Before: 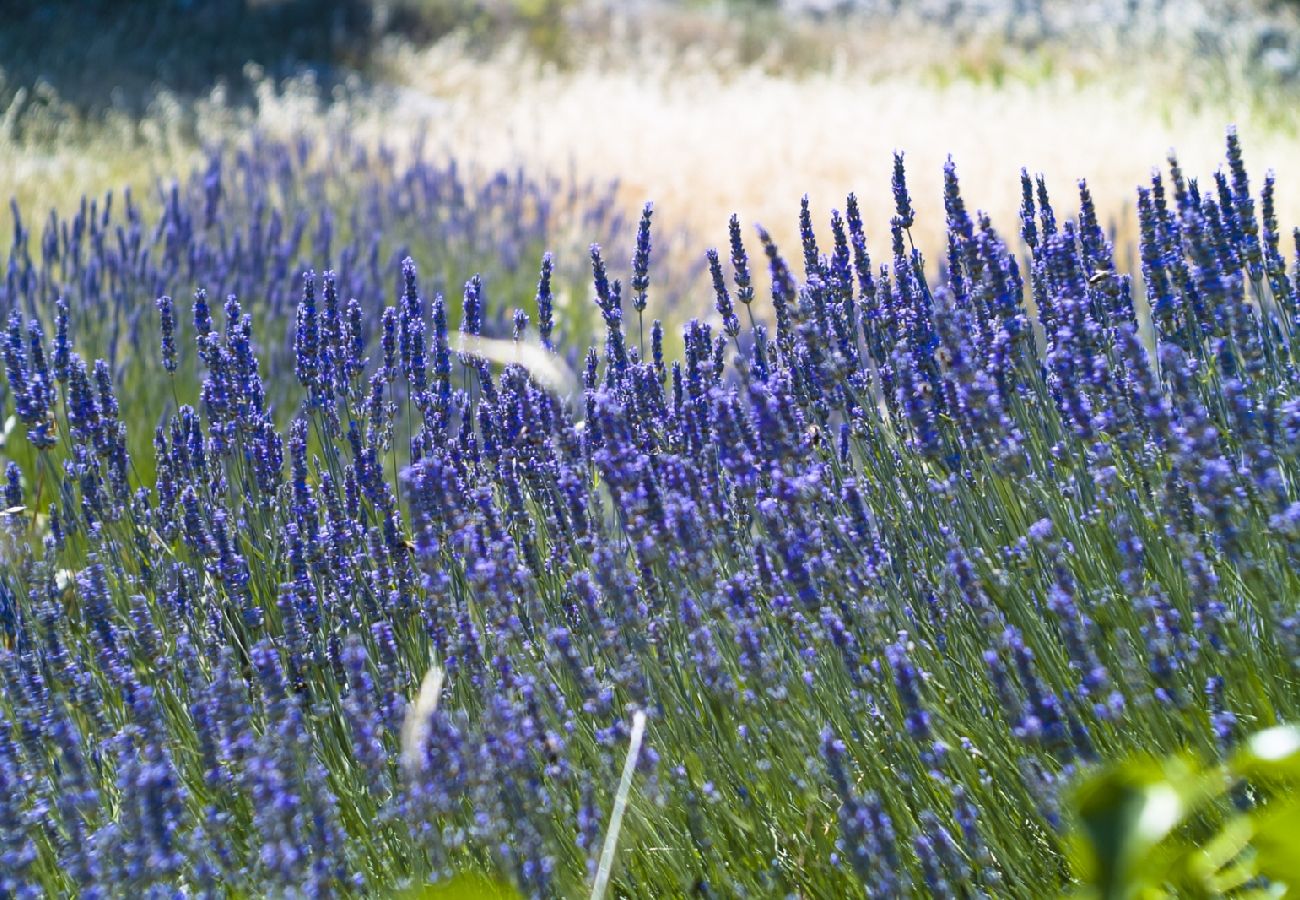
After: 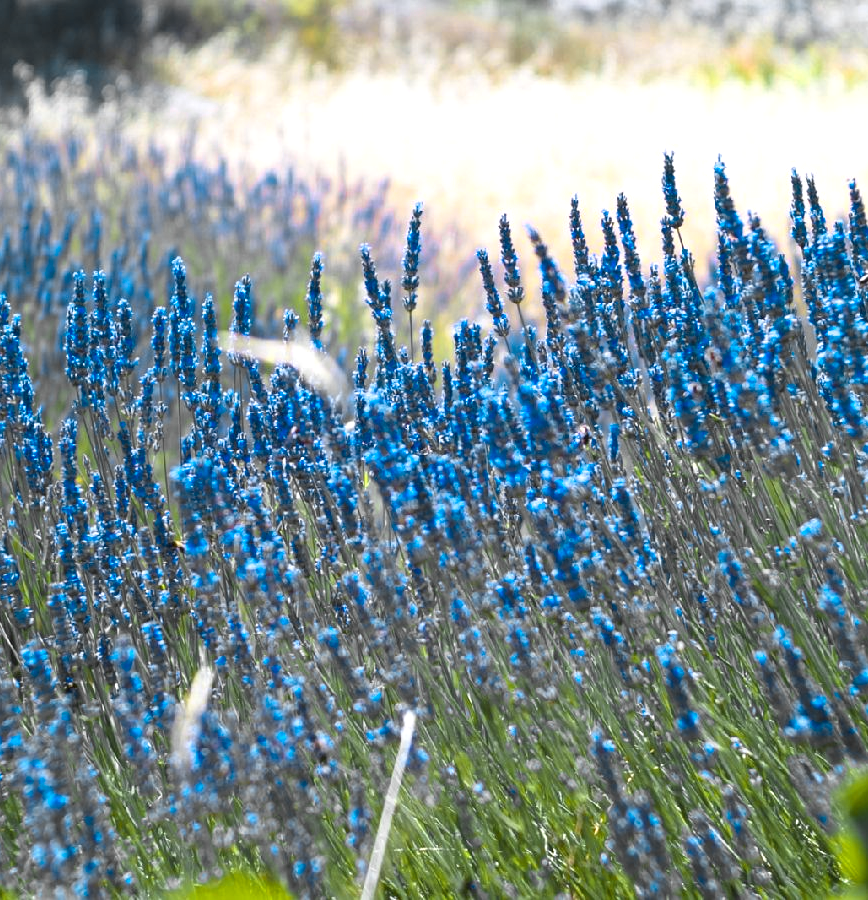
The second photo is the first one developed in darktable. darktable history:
crop and rotate: left 17.732%, right 15.423%
exposure: exposure 0.2 EV, compensate highlight preservation false
color zones: curves: ch0 [(0.257, 0.558) (0.75, 0.565)]; ch1 [(0.004, 0.857) (0.14, 0.416) (0.257, 0.695) (0.442, 0.032) (0.736, 0.266) (0.891, 0.741)]; ch2 [(0, 0.623) (0.112, 0.436) (0.271, 0.474) (0.516, 0.64) (0.743, 0.286)]
